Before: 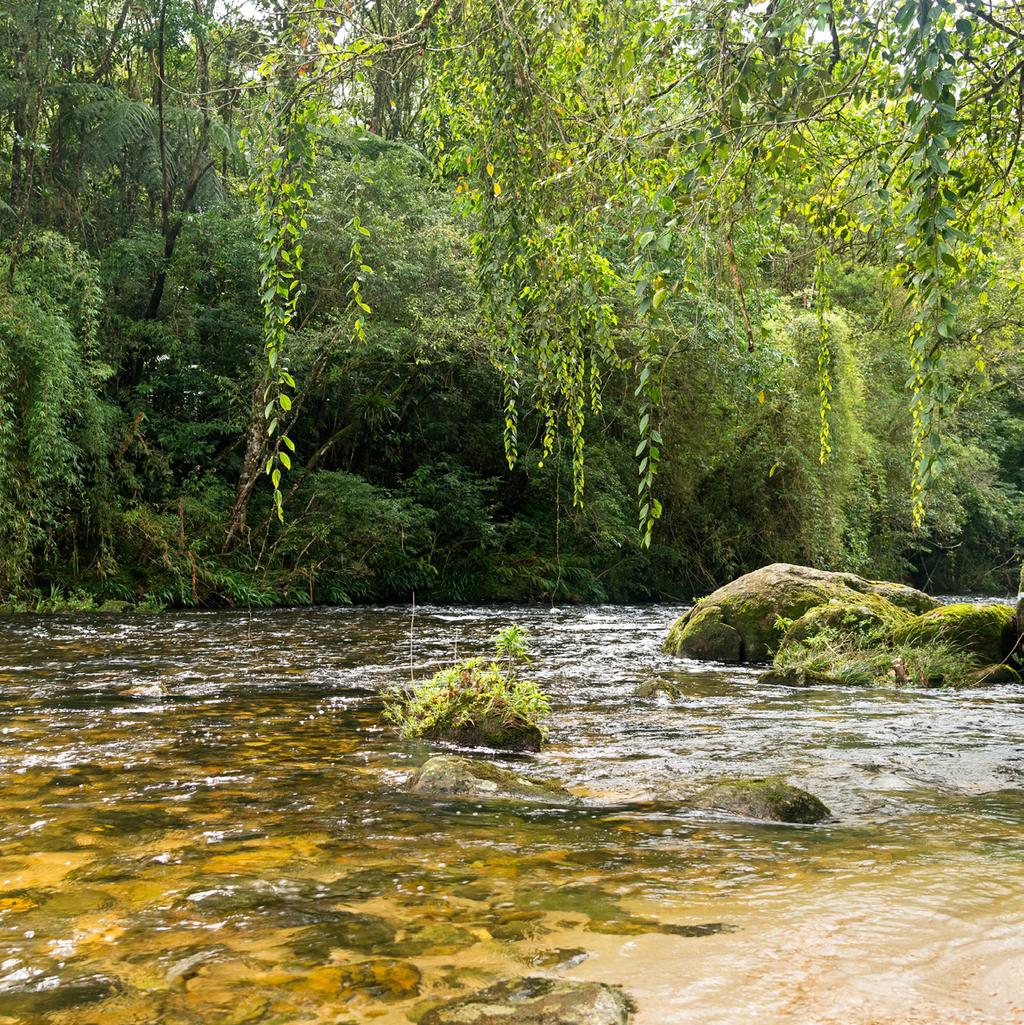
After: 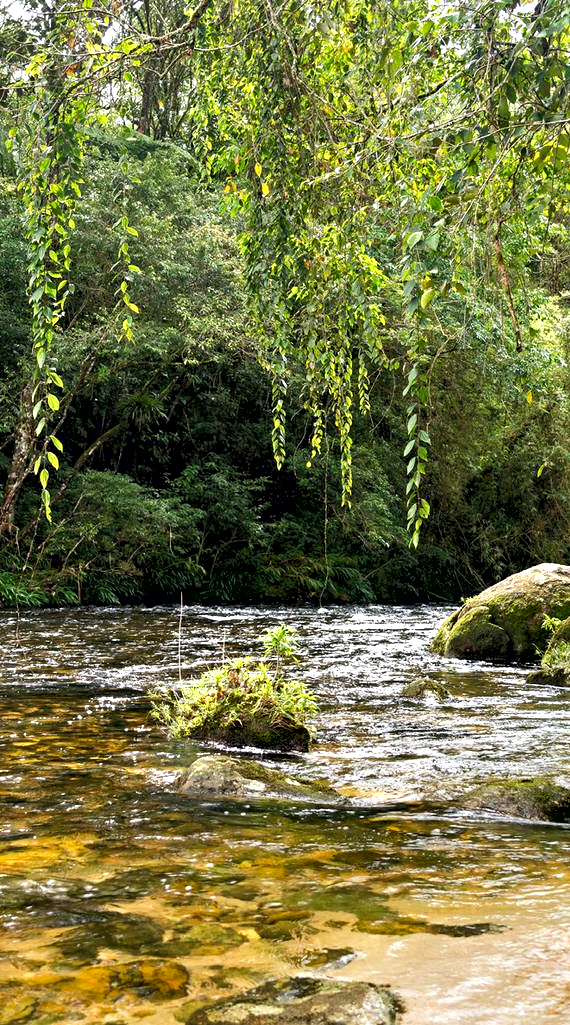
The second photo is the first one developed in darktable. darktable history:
crop and rotate: left 22.691%, right 21.59%
contrast equalizer: octaves 7, y [[0.6 ×6], [0.55 ×6], [0 ×6], [0 ×6], [0 ×6]]
tone curve: curves: ch0 [(0, 0) (0.003, 0.023) (0.011, 0.033) (0.025, 0.057) (0.044, 0.099) (0.069, 0.132) (0.1, 0.155) (0.136, 0.179) (0.177, 0.213) (0.224, 0.255) (0.277, 0.299) (0.335, 0.347) (0.399, 0.407) (0.468, 0.473) (0.543, 0.546) (0.623, 0.619) (0.709, 0.698) (0.801, 0.775) (0.898, 0.871) (1, 1)], color space Lab, independent channels, preserve colors none
